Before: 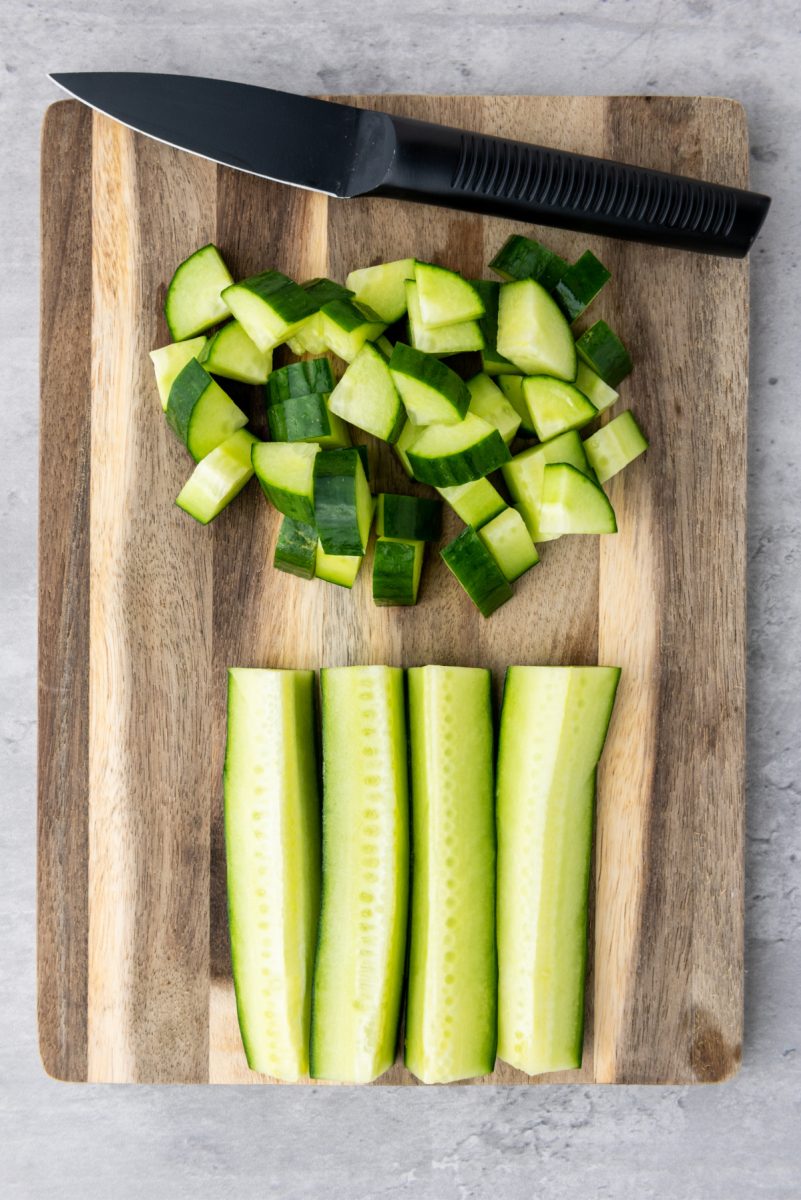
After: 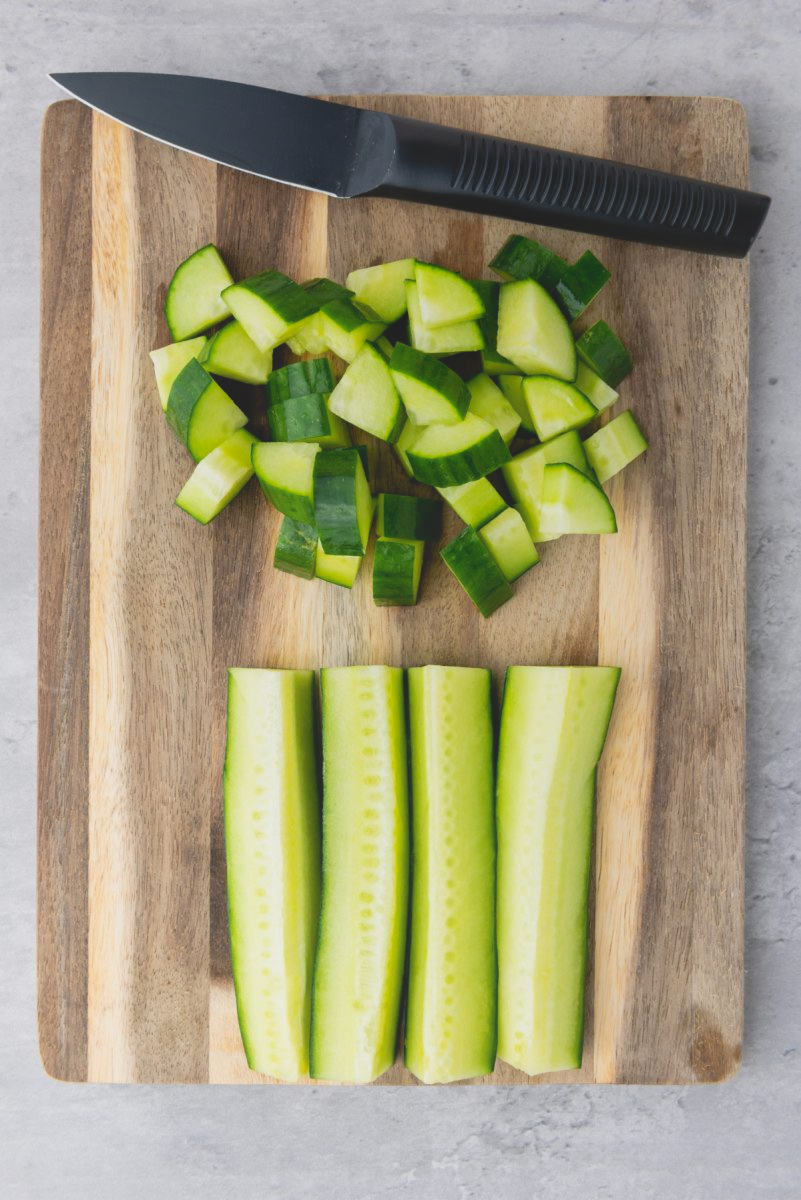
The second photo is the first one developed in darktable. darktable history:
exposure: compensate exposure bias true, compensate highlight preservation false
local contrast: detail 71%
